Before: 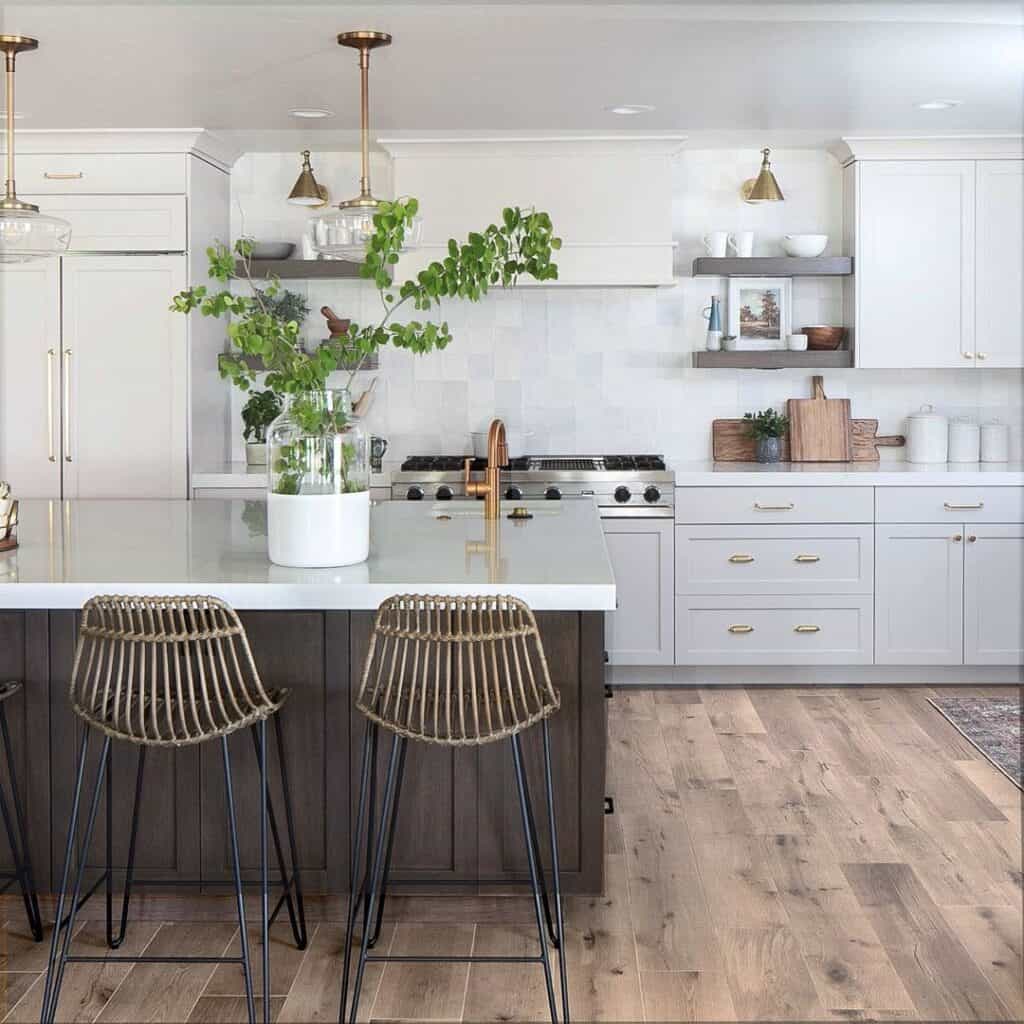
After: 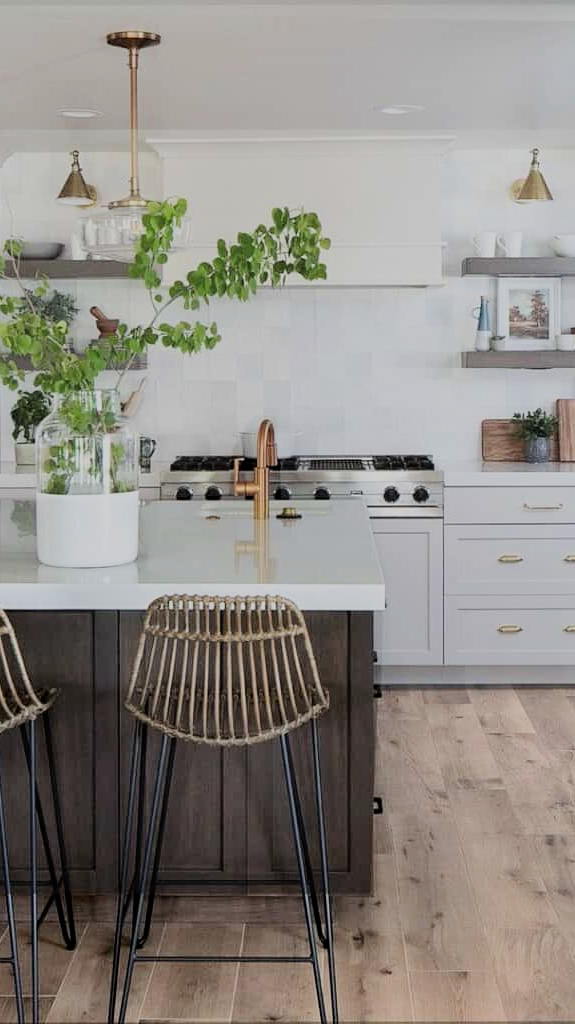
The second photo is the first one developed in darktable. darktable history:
filmic rgb: black relative exposure -8.48 EV, white relative exposure 5.53 EV, hardness 3.35, contrast 1.022
crop and rotate: left 22.579%, right 21.196%
